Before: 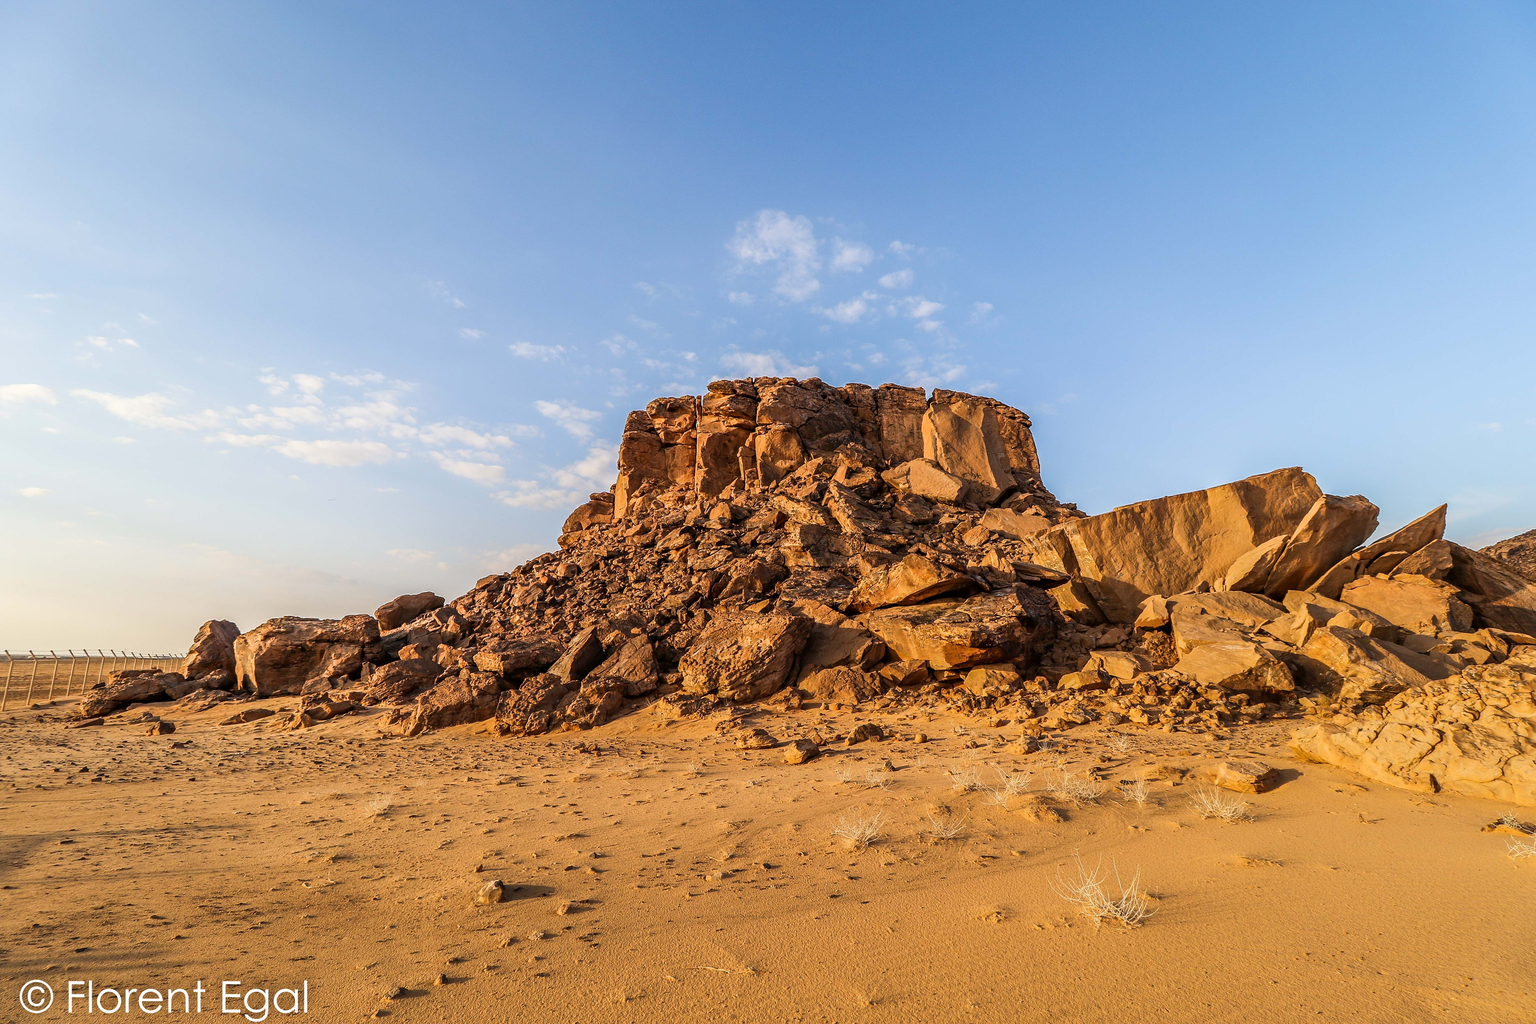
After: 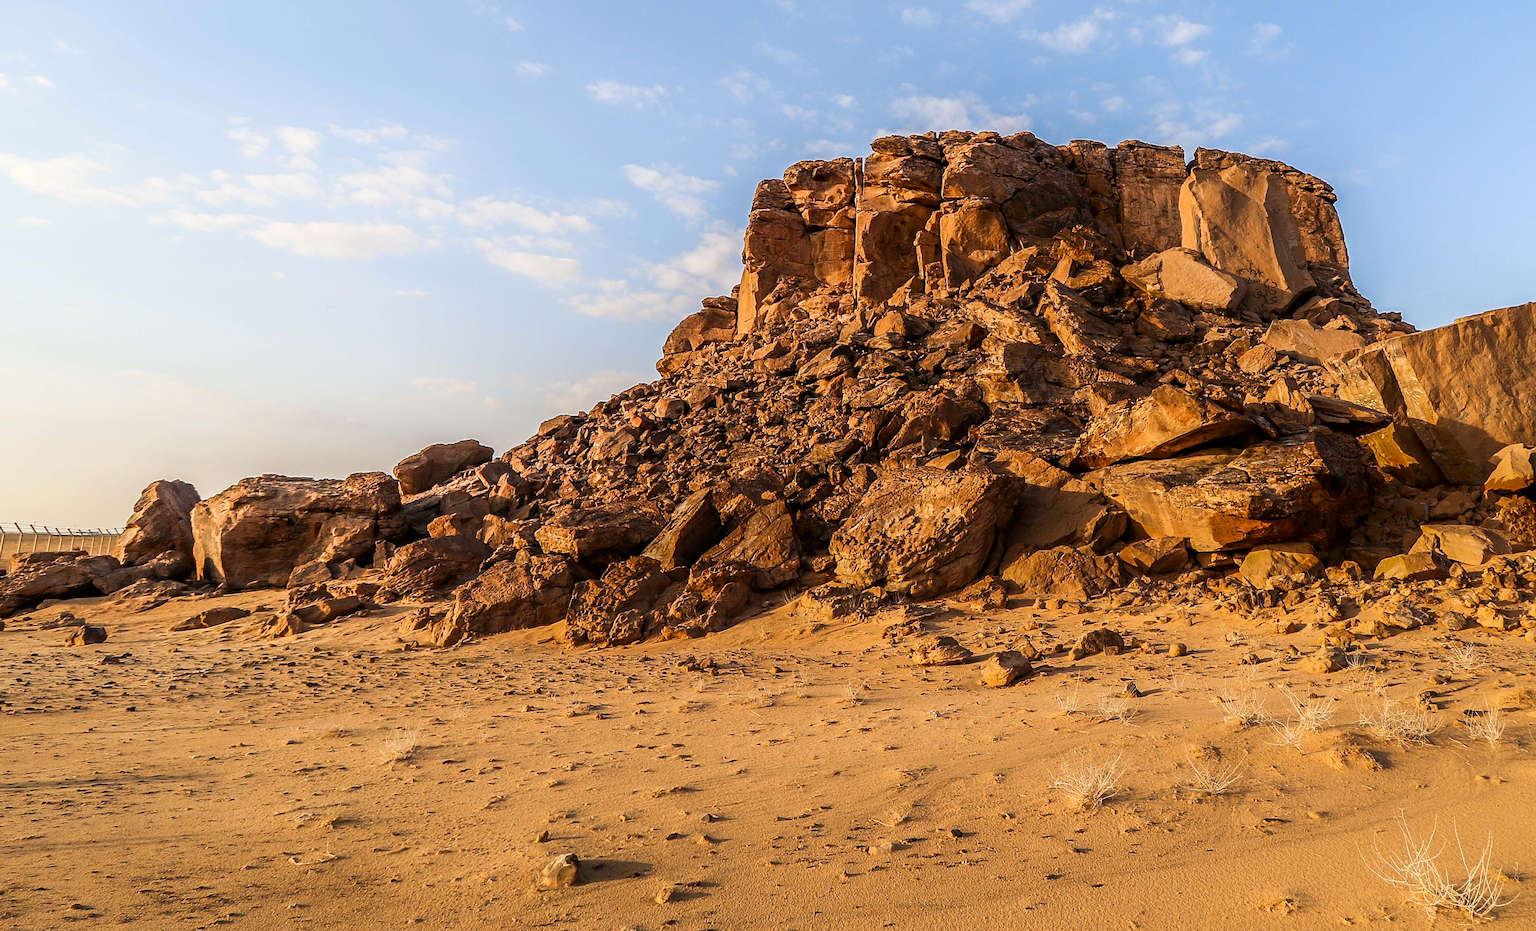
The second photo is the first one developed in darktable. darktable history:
exposure: exposure 0.014 EV, compensate highlight preservation false
shadows and highlights: shadows -68.68, highlights 35.28, soften with gaussian
crop: left 6.583%, top 27.954%, right 23.772%, bottom 8.691%
